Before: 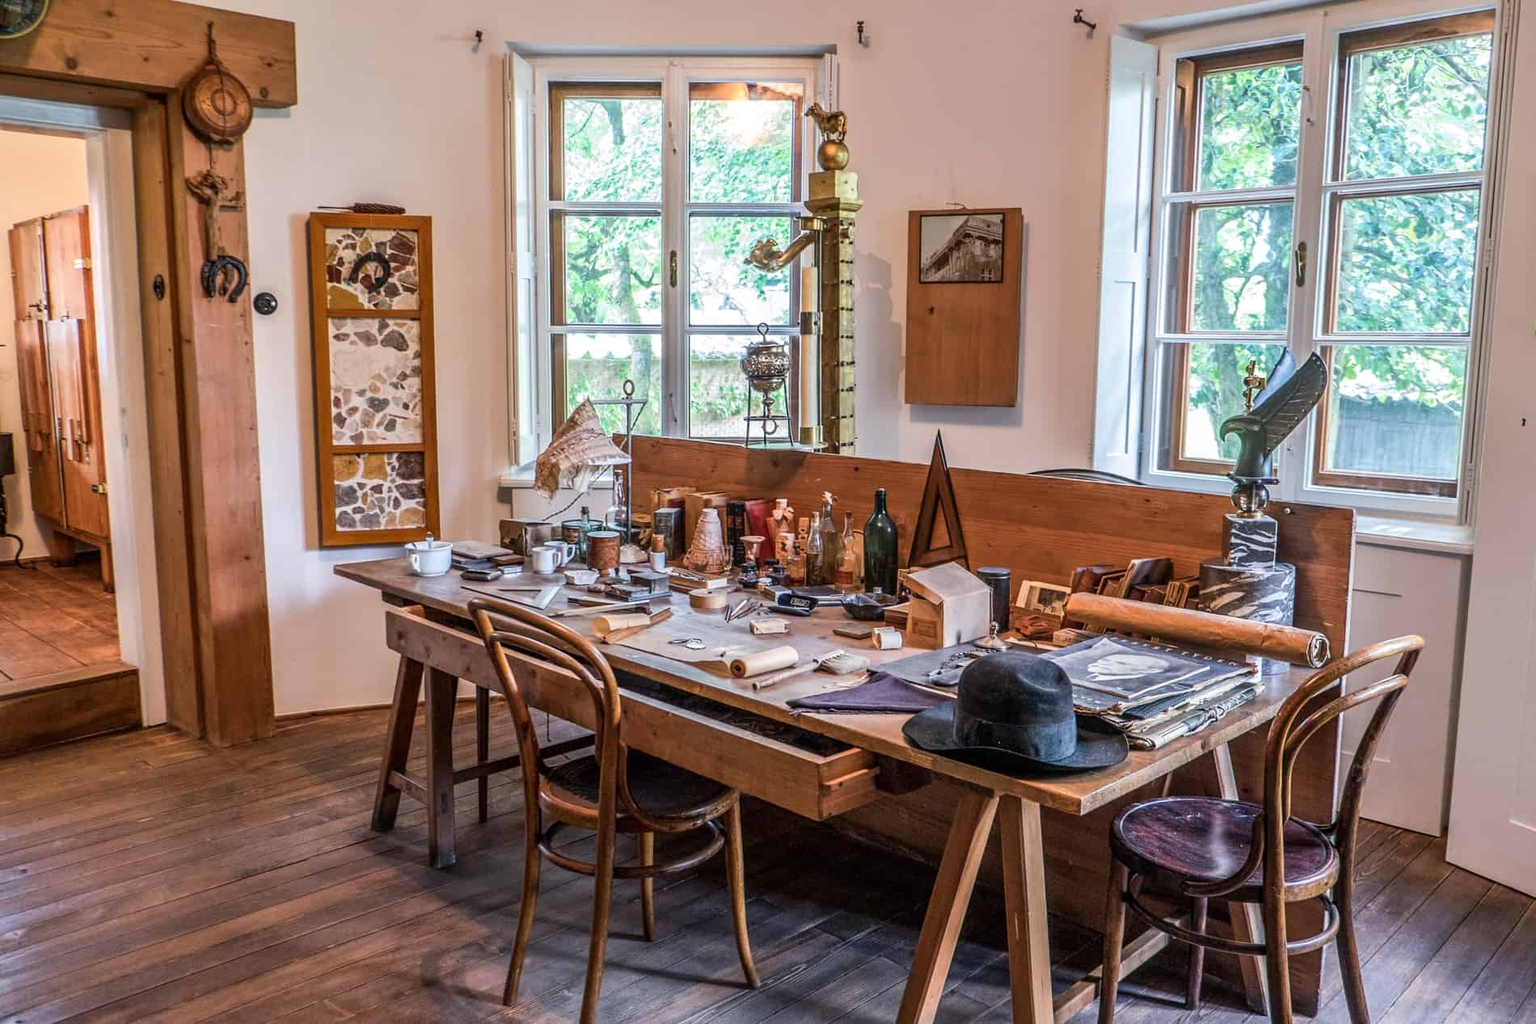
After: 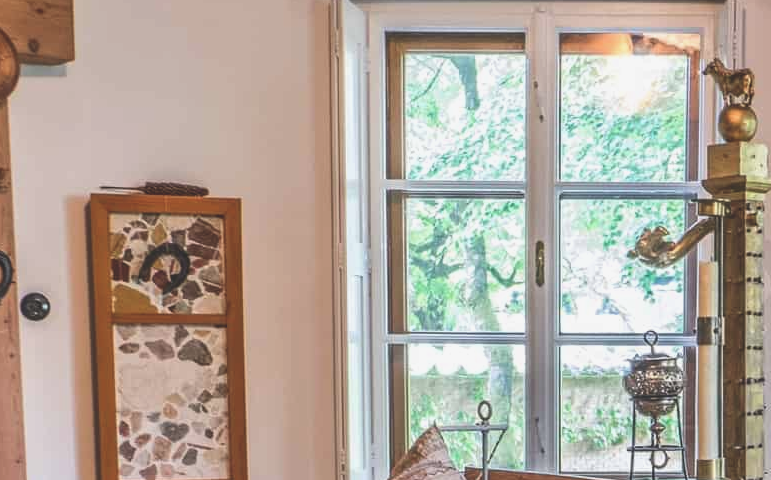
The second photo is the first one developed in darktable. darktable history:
exposure: black level correction -0.025, exposure -0.117 EV, compensate highlight preservation false
crop: left 15.452%, top 5.459%, right 43.956%, bottom 56.62%
